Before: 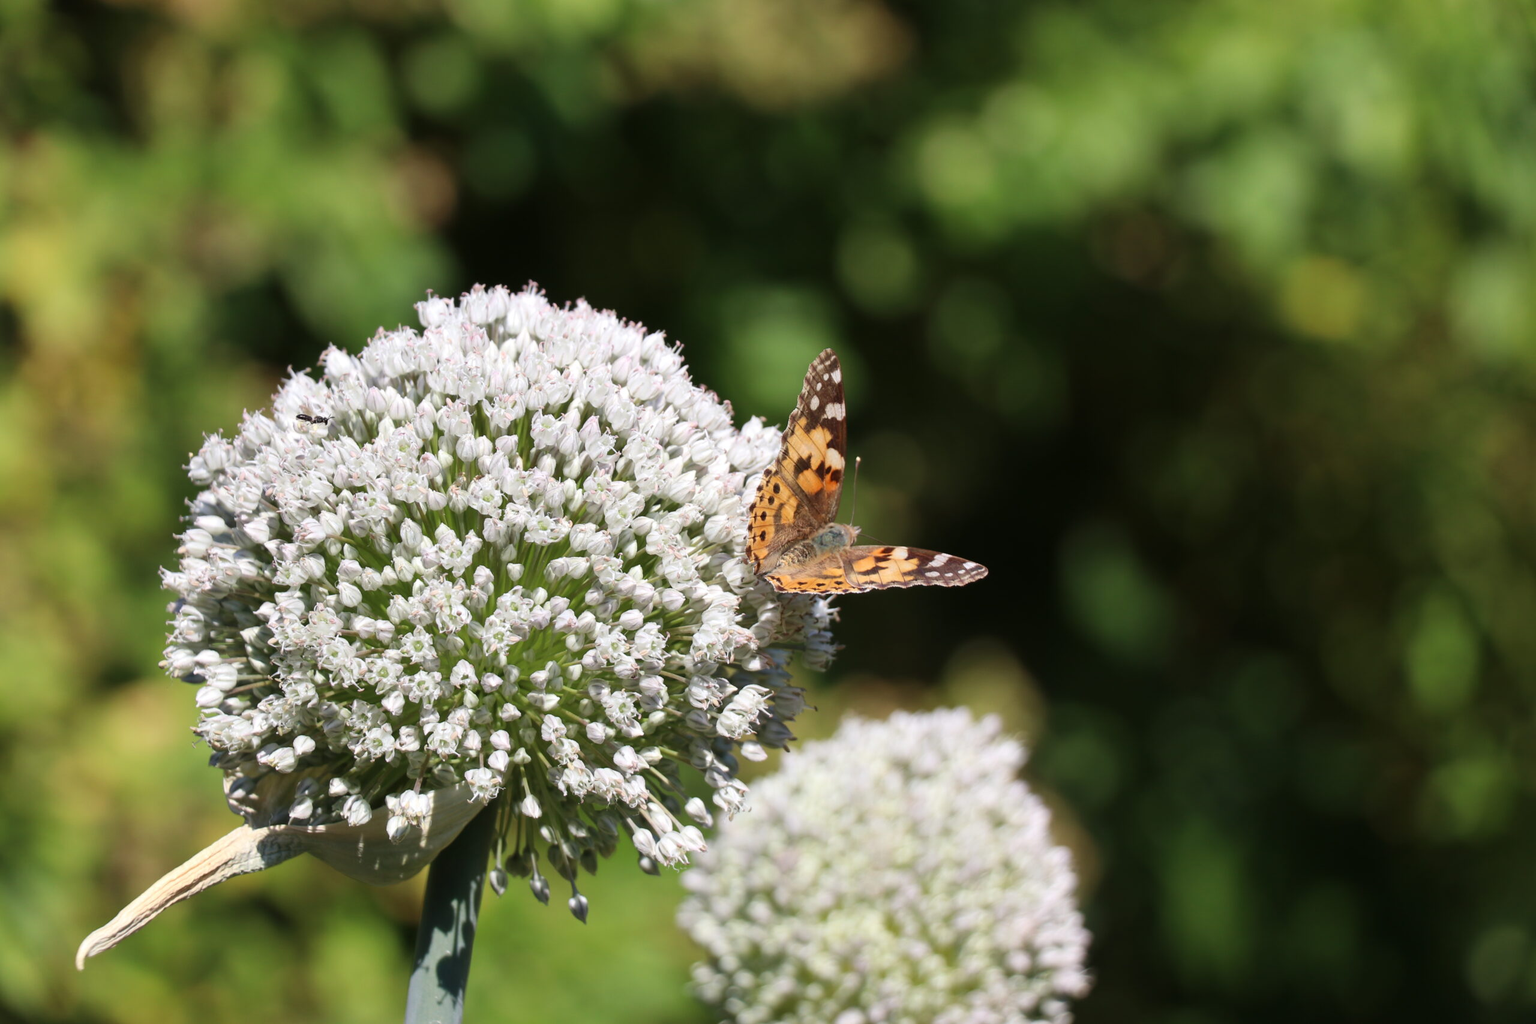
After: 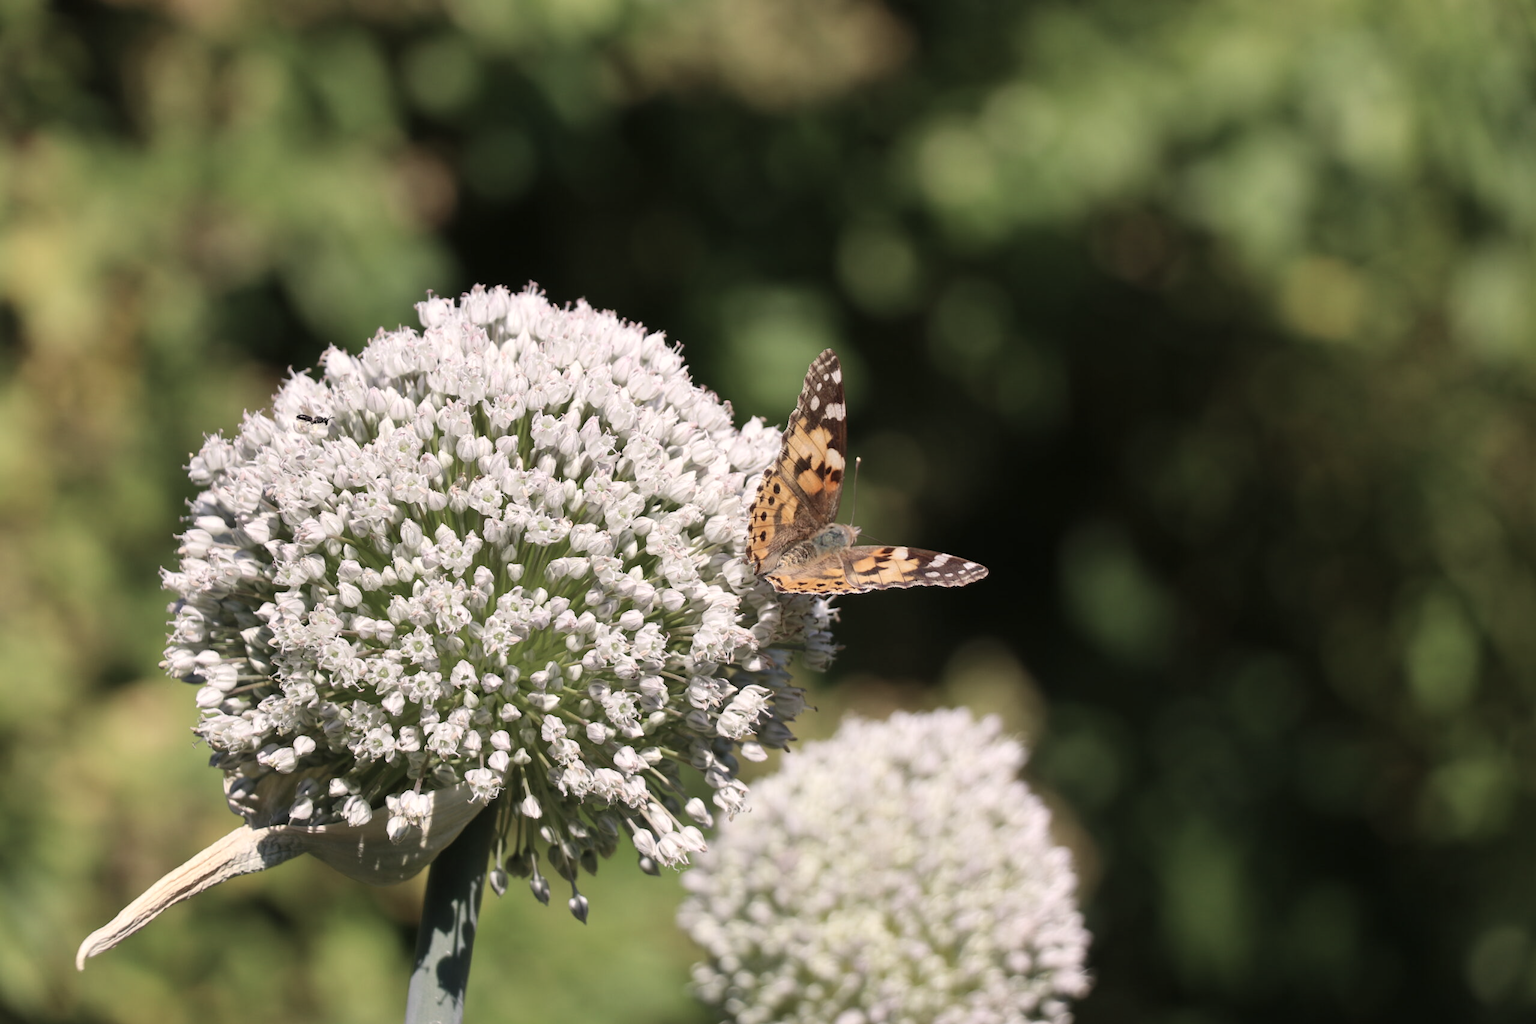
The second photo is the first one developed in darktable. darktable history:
color correction: highlights a* 5.57, highlights b* 5.19, saturation 0.671
